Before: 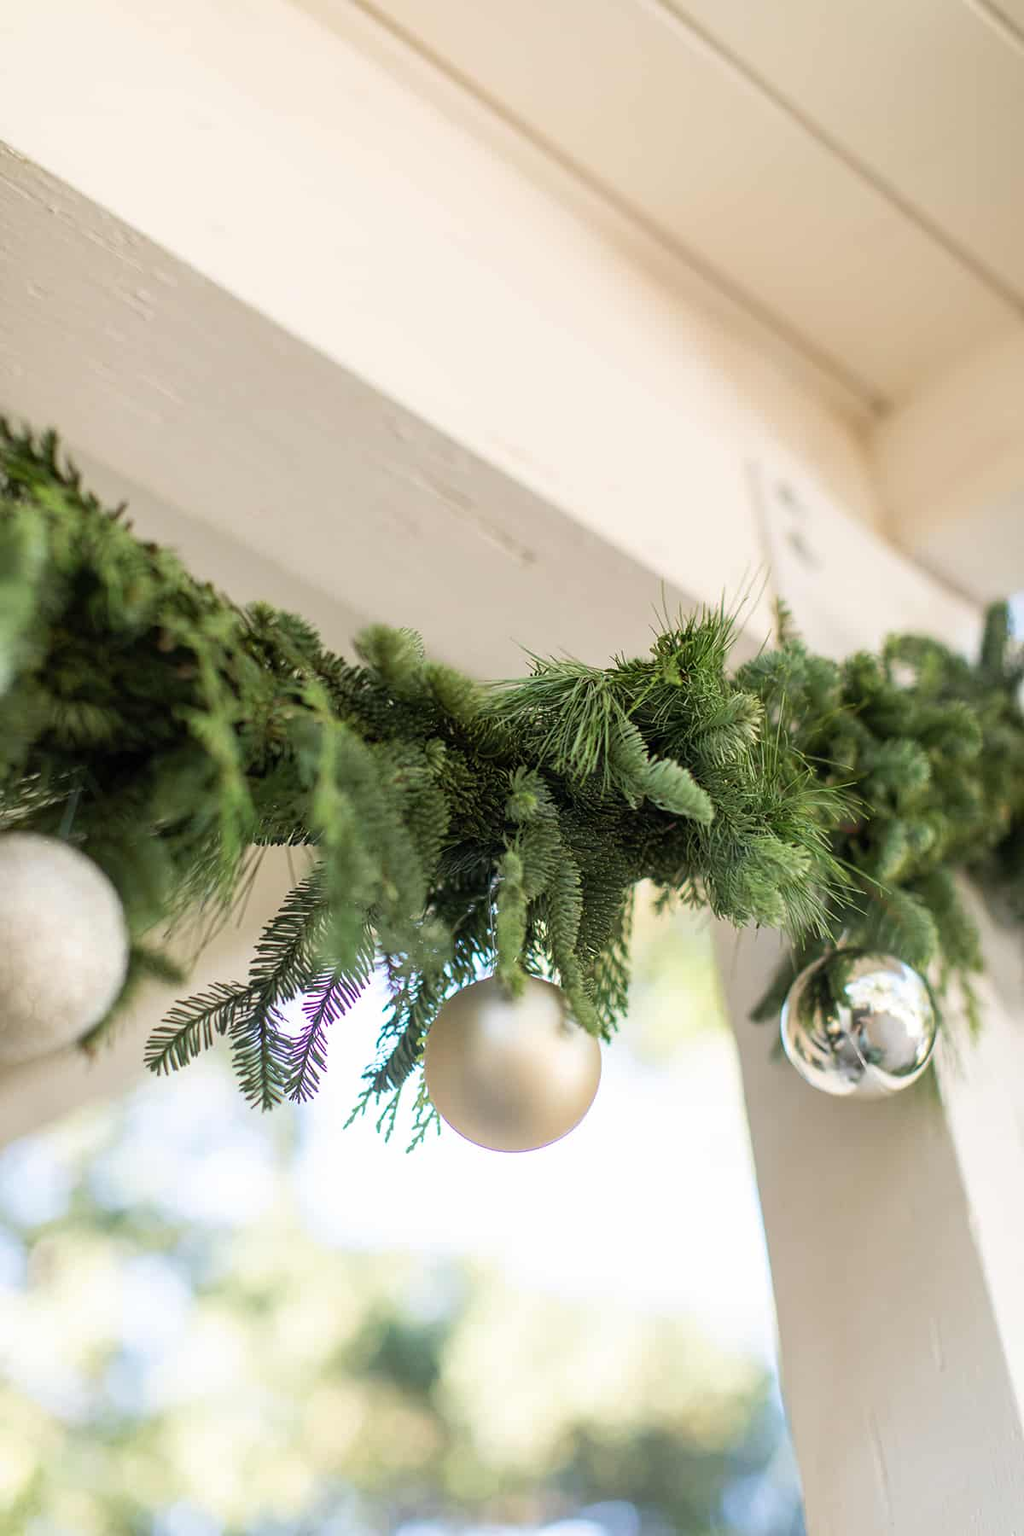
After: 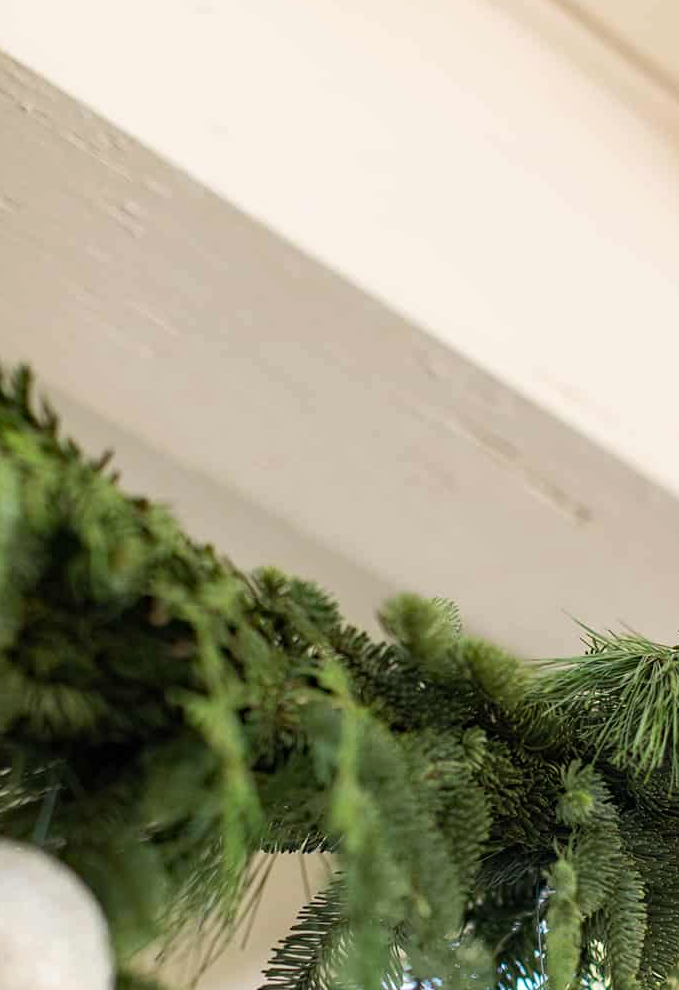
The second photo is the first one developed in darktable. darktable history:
crop and rotate: left 3.026%, top 7.676%, right 40.384%, bottom 37.298%
haze removal: compatibility mode true
